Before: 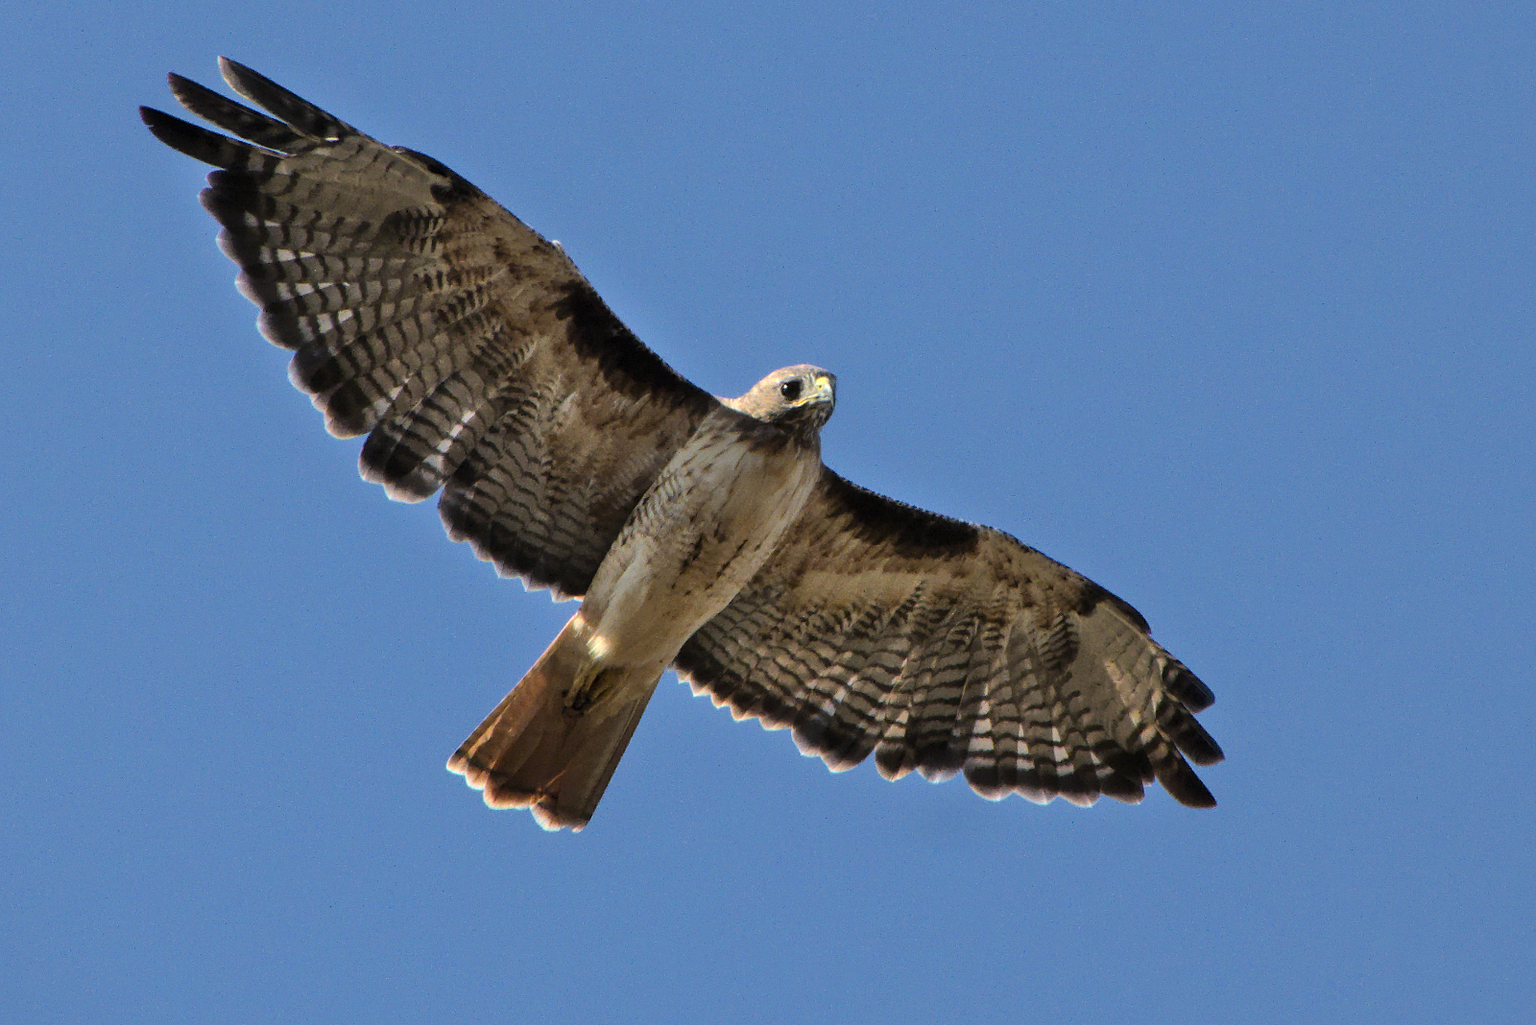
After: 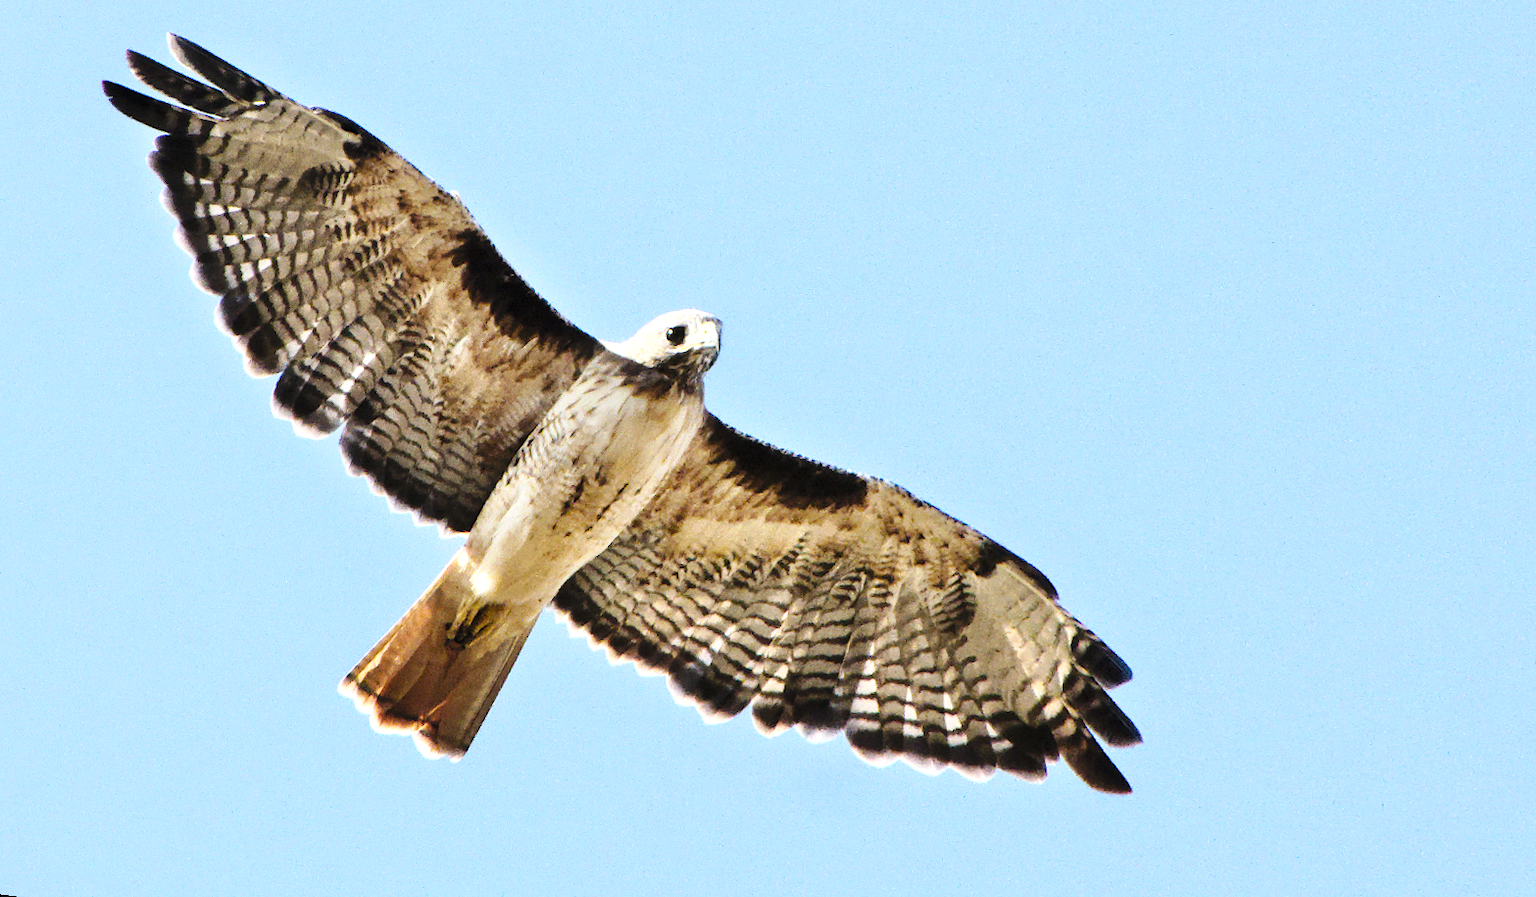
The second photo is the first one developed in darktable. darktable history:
exposure: black level correction 0, exposure 1.35 EV, compensate exposure bias true, compensate highlight preservation false
base curve: curves: ch0 [(0, 0) (0.036, 0.025) (0.121, 0.166) (0.206, 0.329) (0.605, 0.79) (1, 1)], preserve colors none
rotate and perspective: rotation 1.69°, lens shift (vertical) -0.023, lens shift (horizontal) -0.291, crop left 0.025, crop right 0.988, crop top 0.092, crop bottom 0.842
